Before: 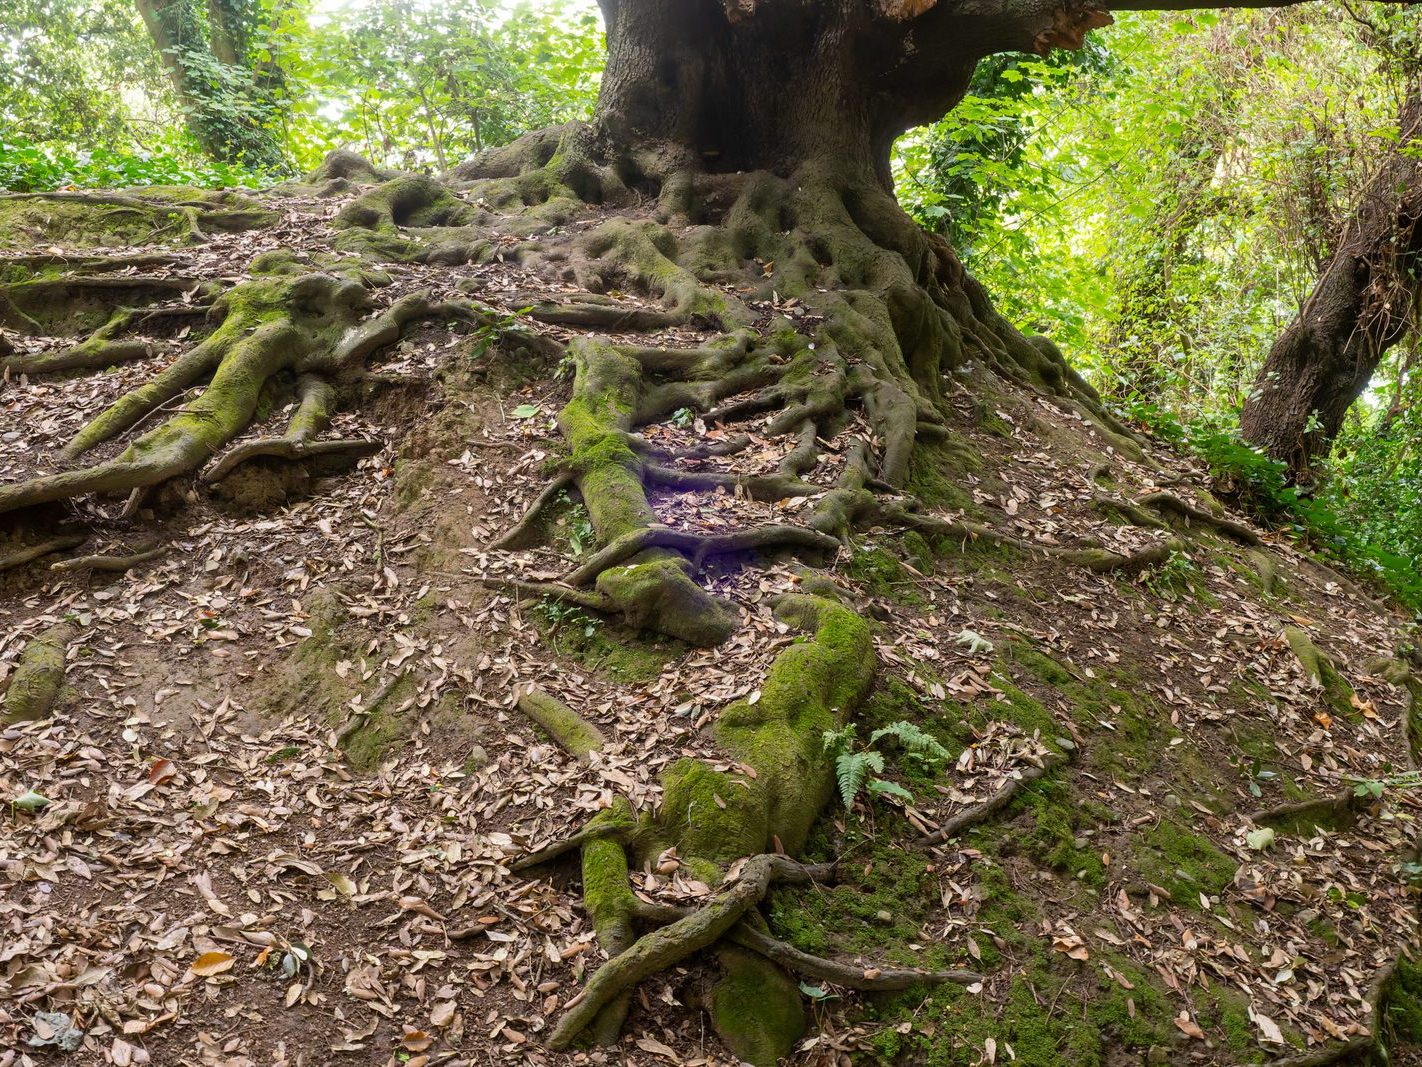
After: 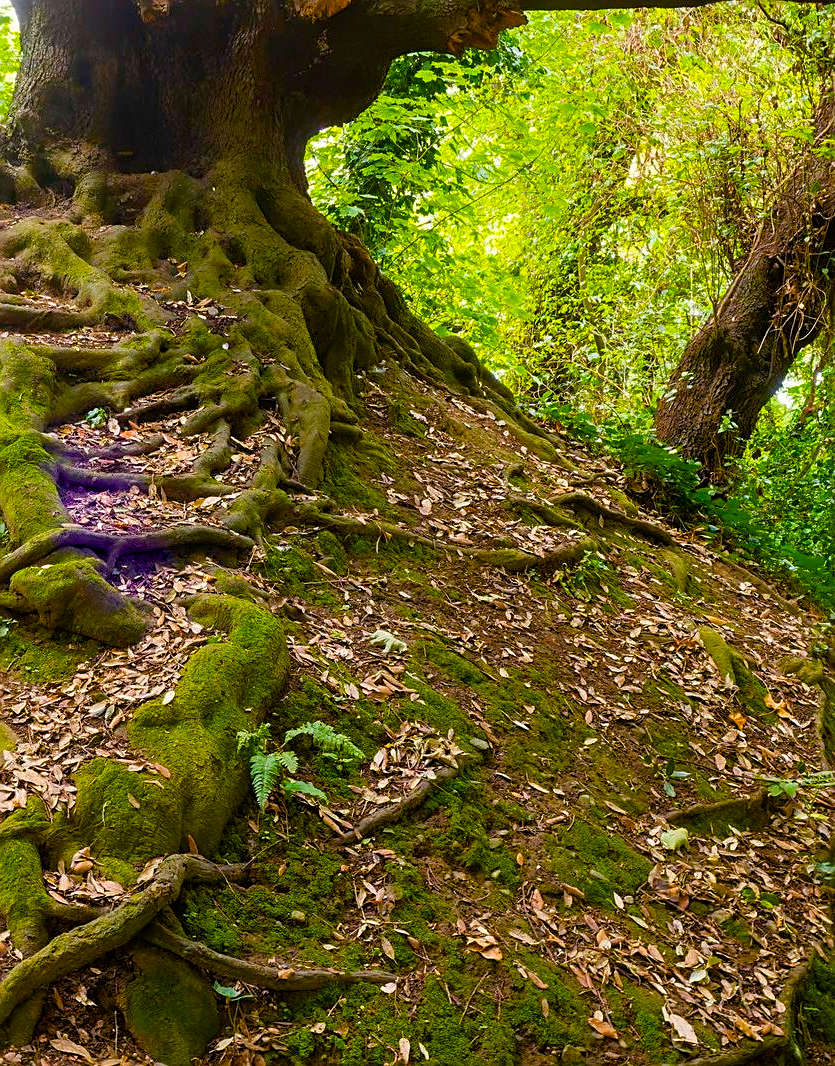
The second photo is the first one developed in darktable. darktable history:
color balance rgb: perceptual saturation grading › global saturation 39.451%, perceptual saturation grading › highlights -25.383%, perceptual saturation grading › mid-tones 35.371%, perceptual saturation grading › shadows 34.941%, global vibrance 50.682%
crop: left 41.242%
sharpen: on, module defaults
